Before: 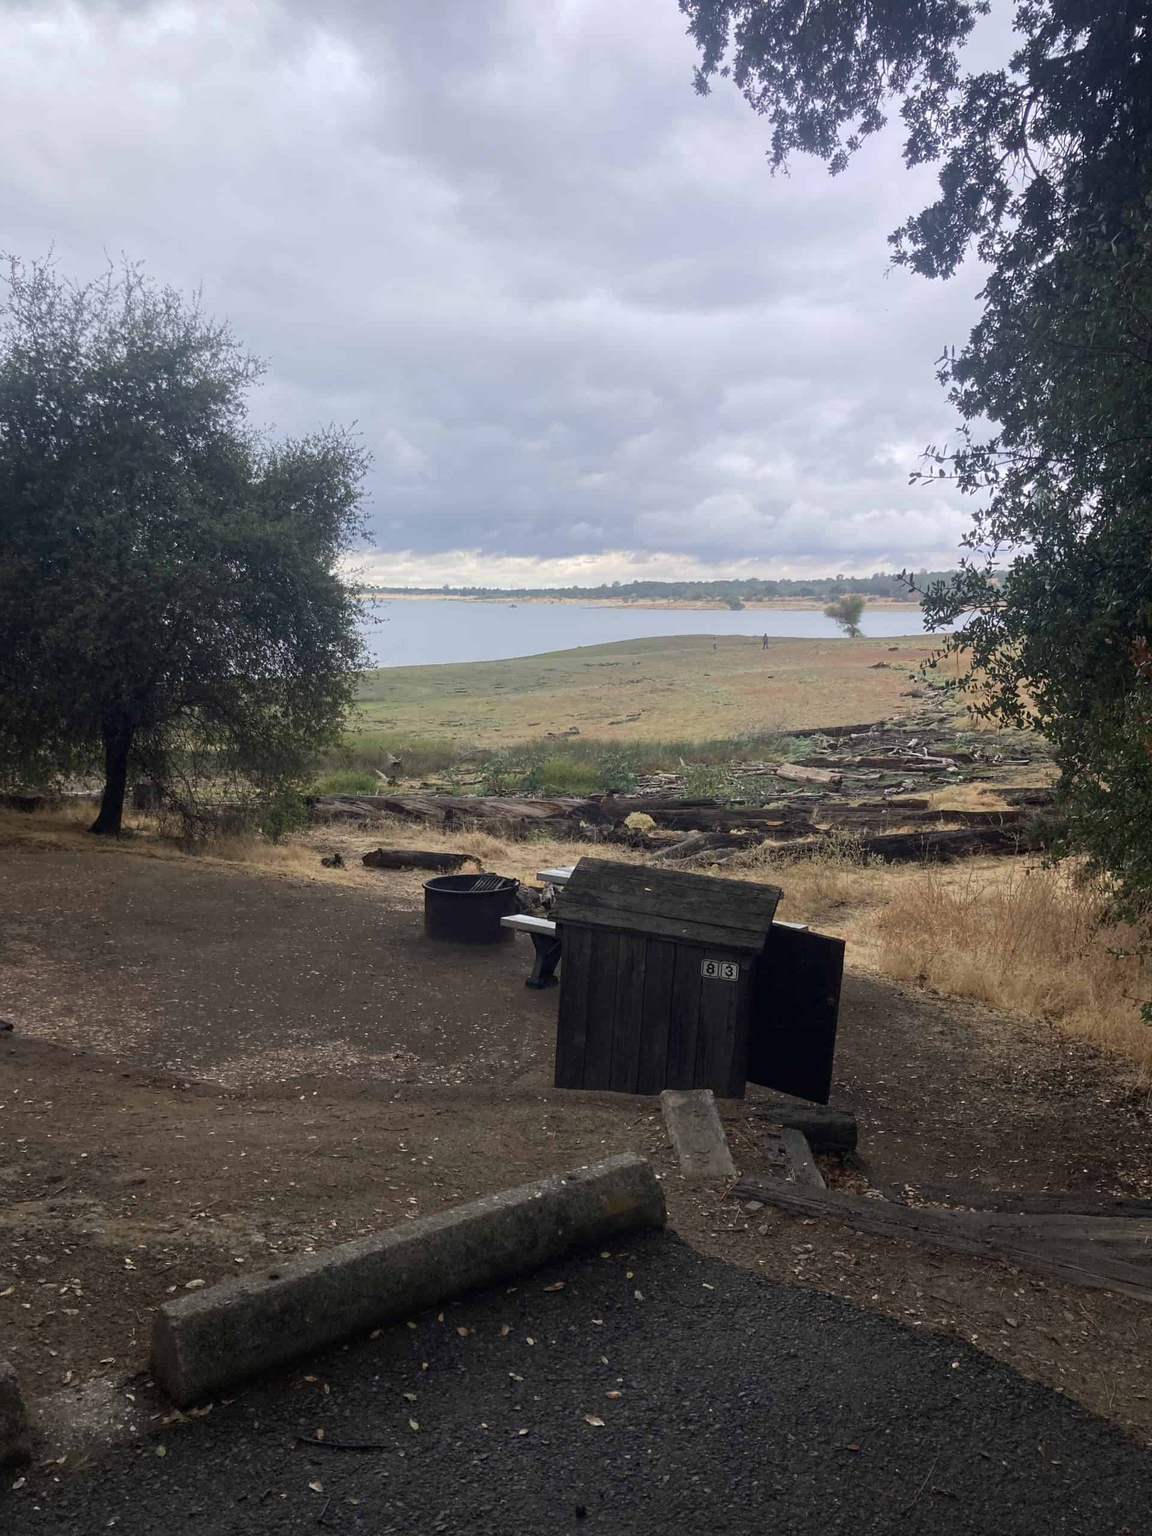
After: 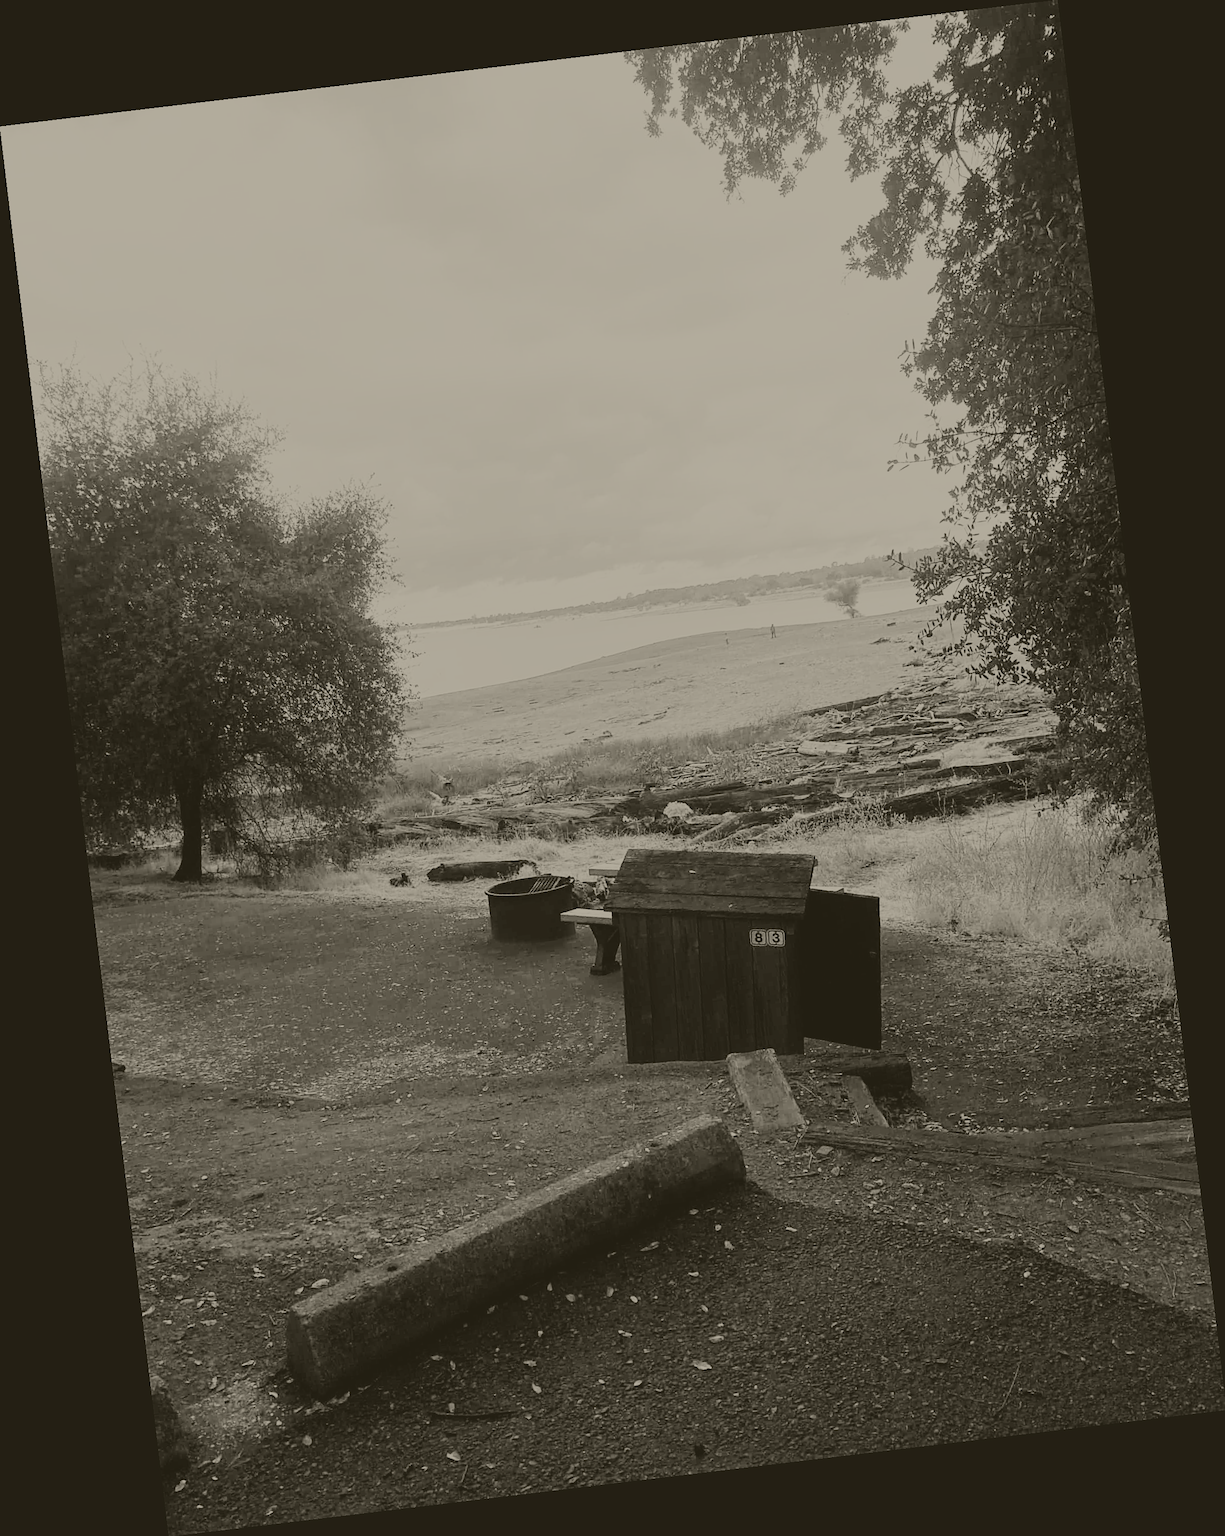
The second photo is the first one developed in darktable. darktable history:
exposure: exposure 0.161 EV, compensate highlight preservation false
rotate and perspective: rotation -6.83°, automatic cropping off
colorize: hue 41.44°, saturation 22%, source mix 60%, lightness 10.61%
base curve: curves: ch0 [(0, 0.003) (0.001, 0.002) (0.006, 0.004) (0.02, 0.022) (0.048, 0.086) (0.094, 0.234) (0.162, 0.431) (0.258, 0.629) (0.385, 0.8) (0.548, 0.918) (0.751, 0.988) (1, 1)], preserve colors none
sharpen: on, module defaults
